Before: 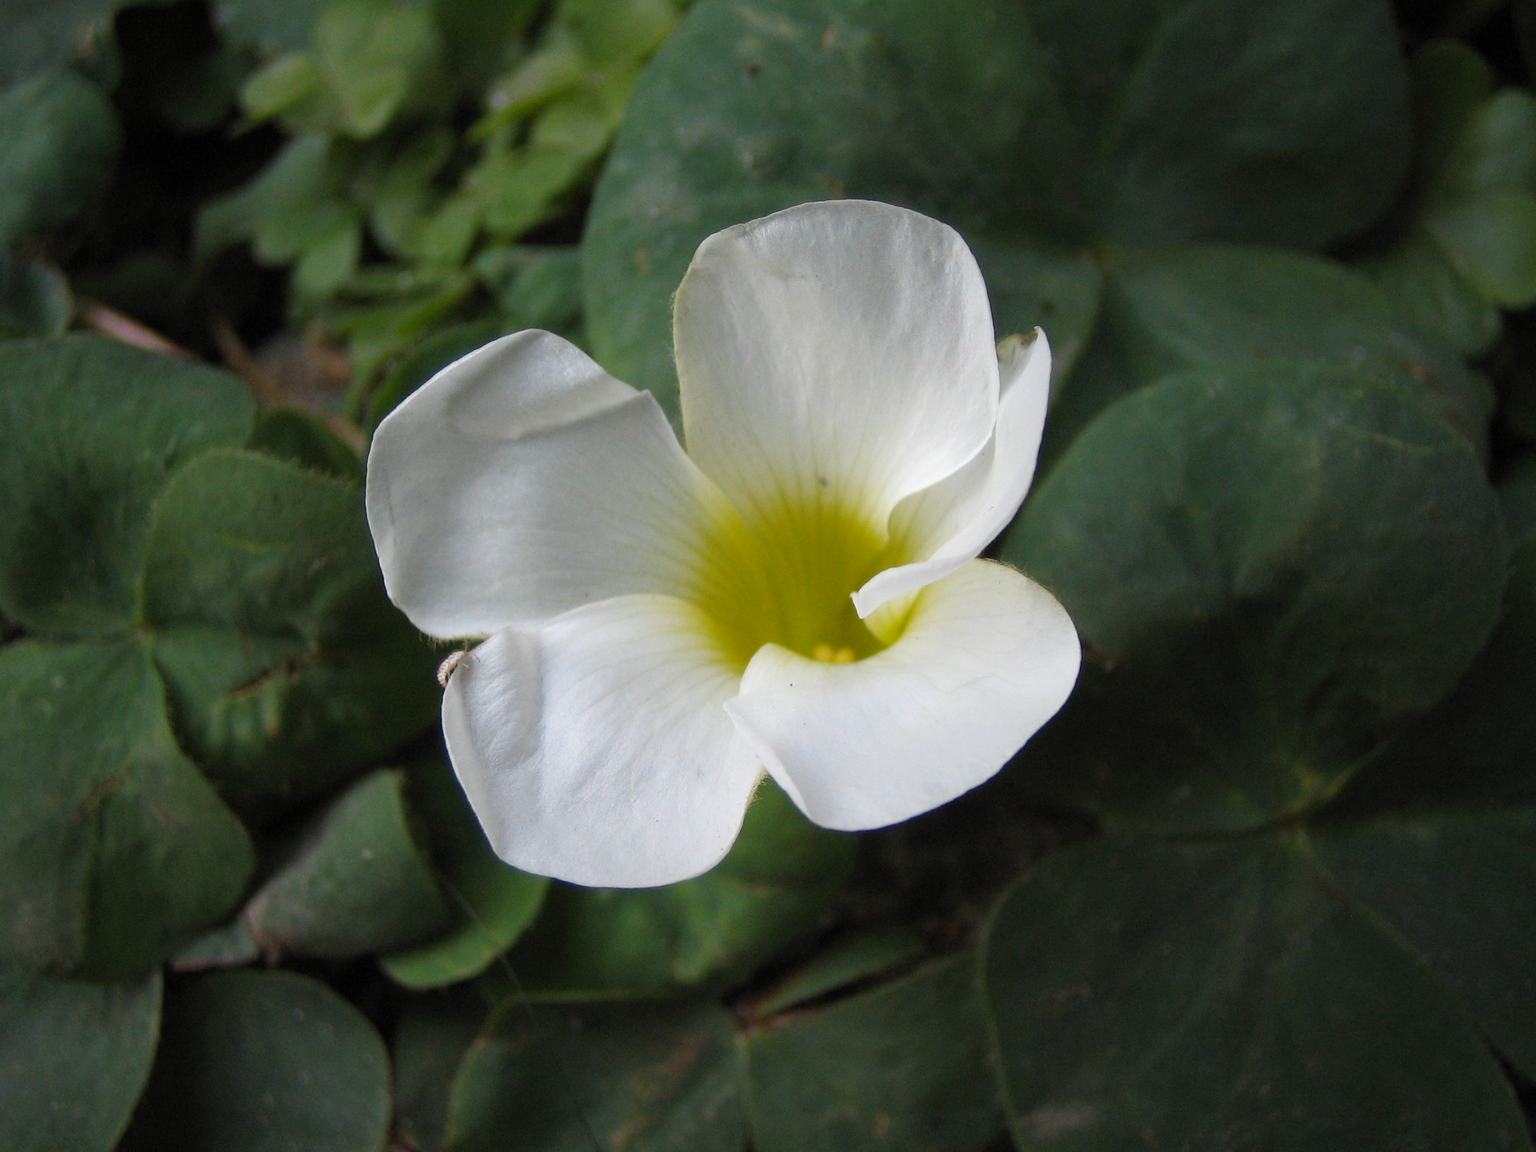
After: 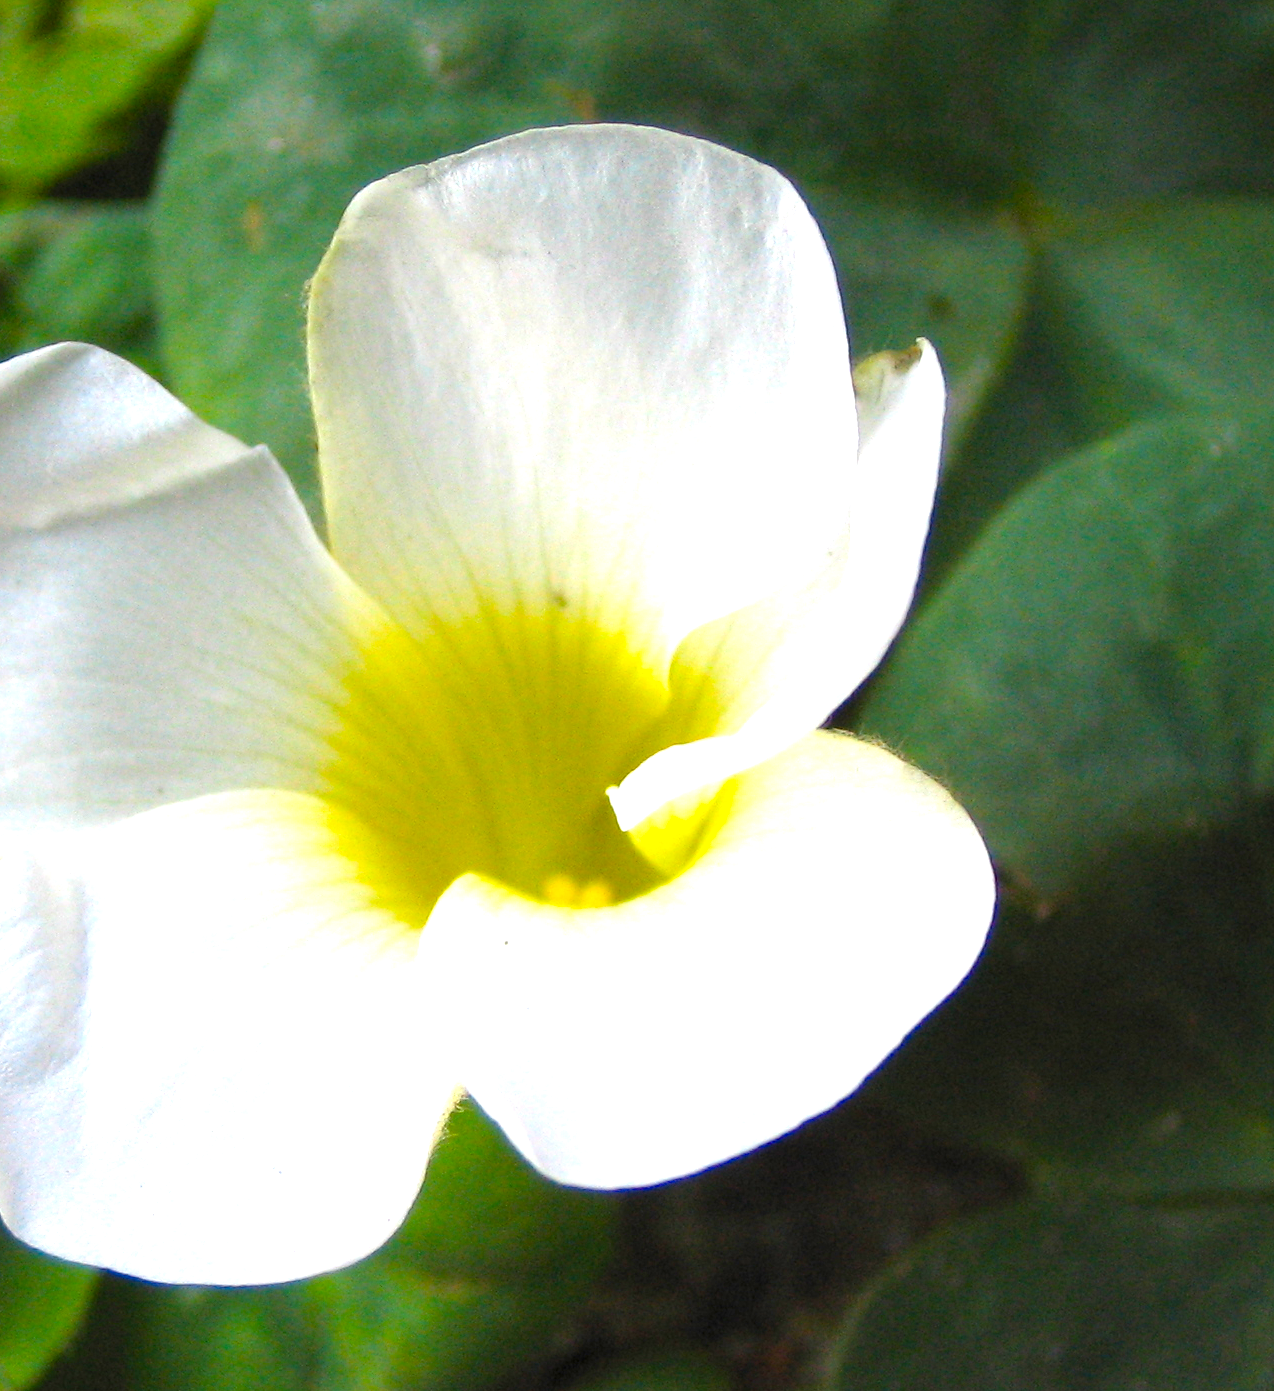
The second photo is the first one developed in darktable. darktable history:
exposure: black level correction 0, exposure 1.097 EV, compensate exposure bias true, compensate highlight preservation false
crop: left 32.018%, top 10.97%, right 18.792%, bottom 17.438%
color balance rgb: highlights gain › chroma 0.116%, highlights gain › hue 330.31°, linear chroma grading › global chroma 41.497%, perceptual saturation grading › global saturation 0.159%, global vibrance 25.022%
